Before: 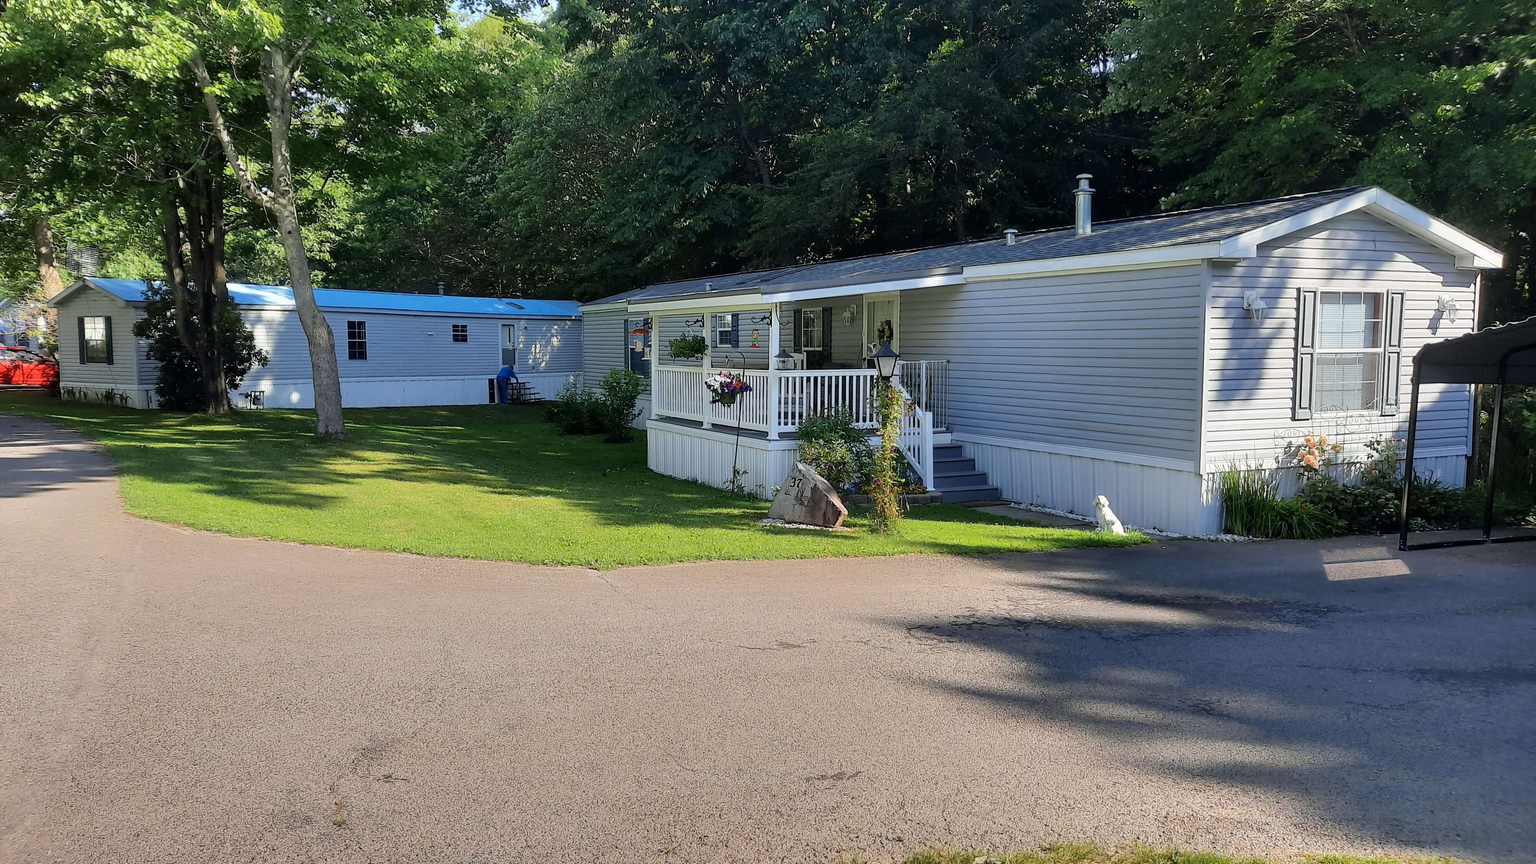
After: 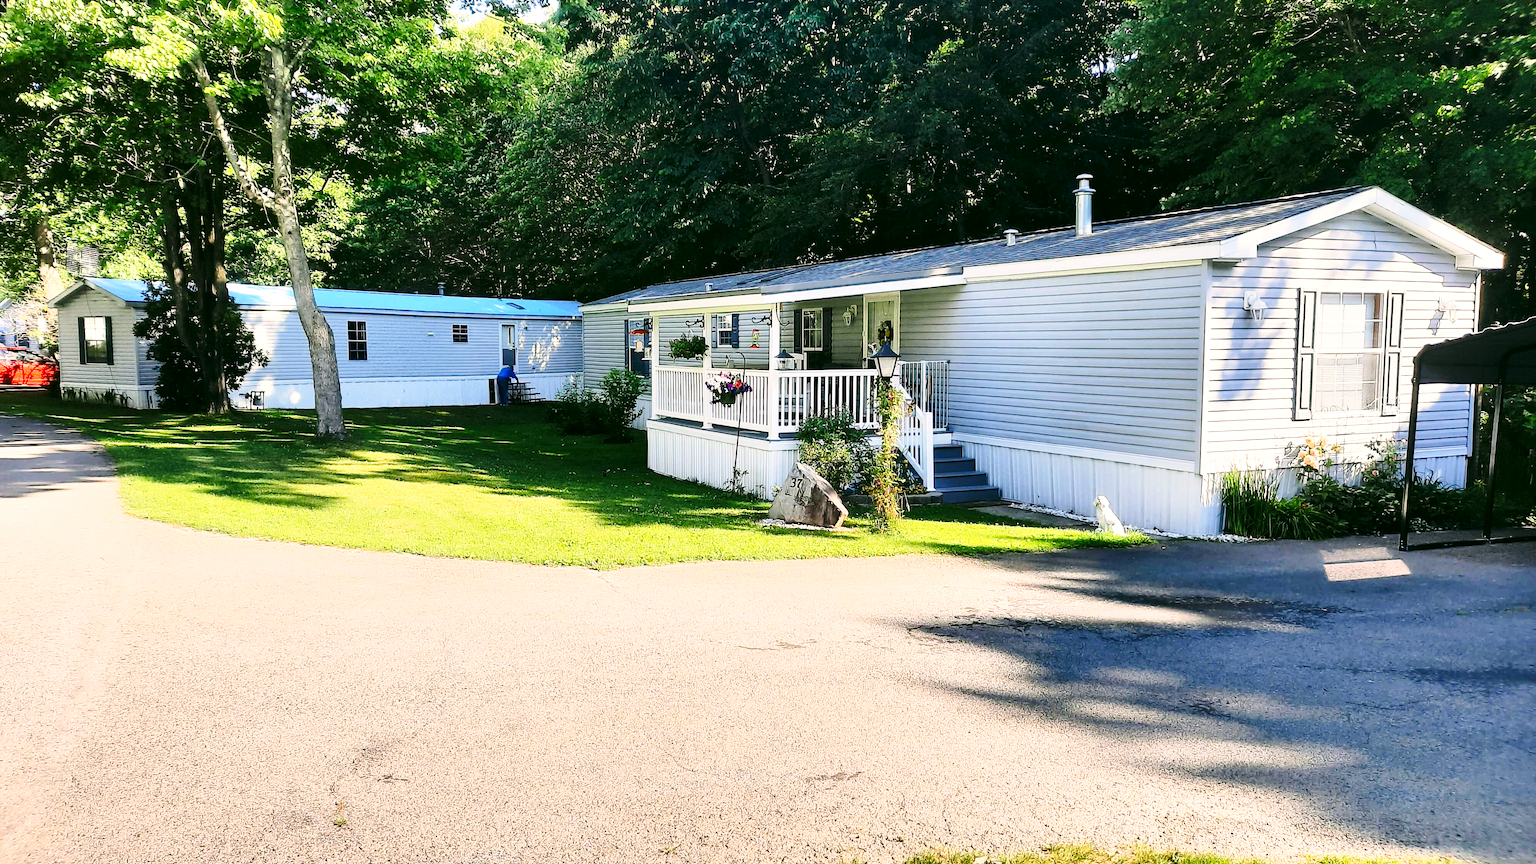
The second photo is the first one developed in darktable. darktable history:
base curve: curves: ch0 [(0, 0) (0.028, 0.03) (0.121, 0.232) (0.46, 0.748) (0.859, 0.968) (1, 1)], preserve colors none
color correction: highlights a* 4.02, highlights b* 4.98, shadows a* -7.55, shadows b* 4.98
tone equalizer: -8 EV -0.75 EV, -7 EV -0.7 EV, -6 EV -0.6 EV, -5 EV -0.4 EV, -3 EV 0.4 EV, -2 EV 0.6 EV, -1 EV 0.7 EV, +0 EV 0.75 EV, edges refinement/feathering 500, mask exposure compensation -1.57 EV, preserve details no
contrast brightness saturation: contrast 0.07, brightness 0.08, saturation 0.18
